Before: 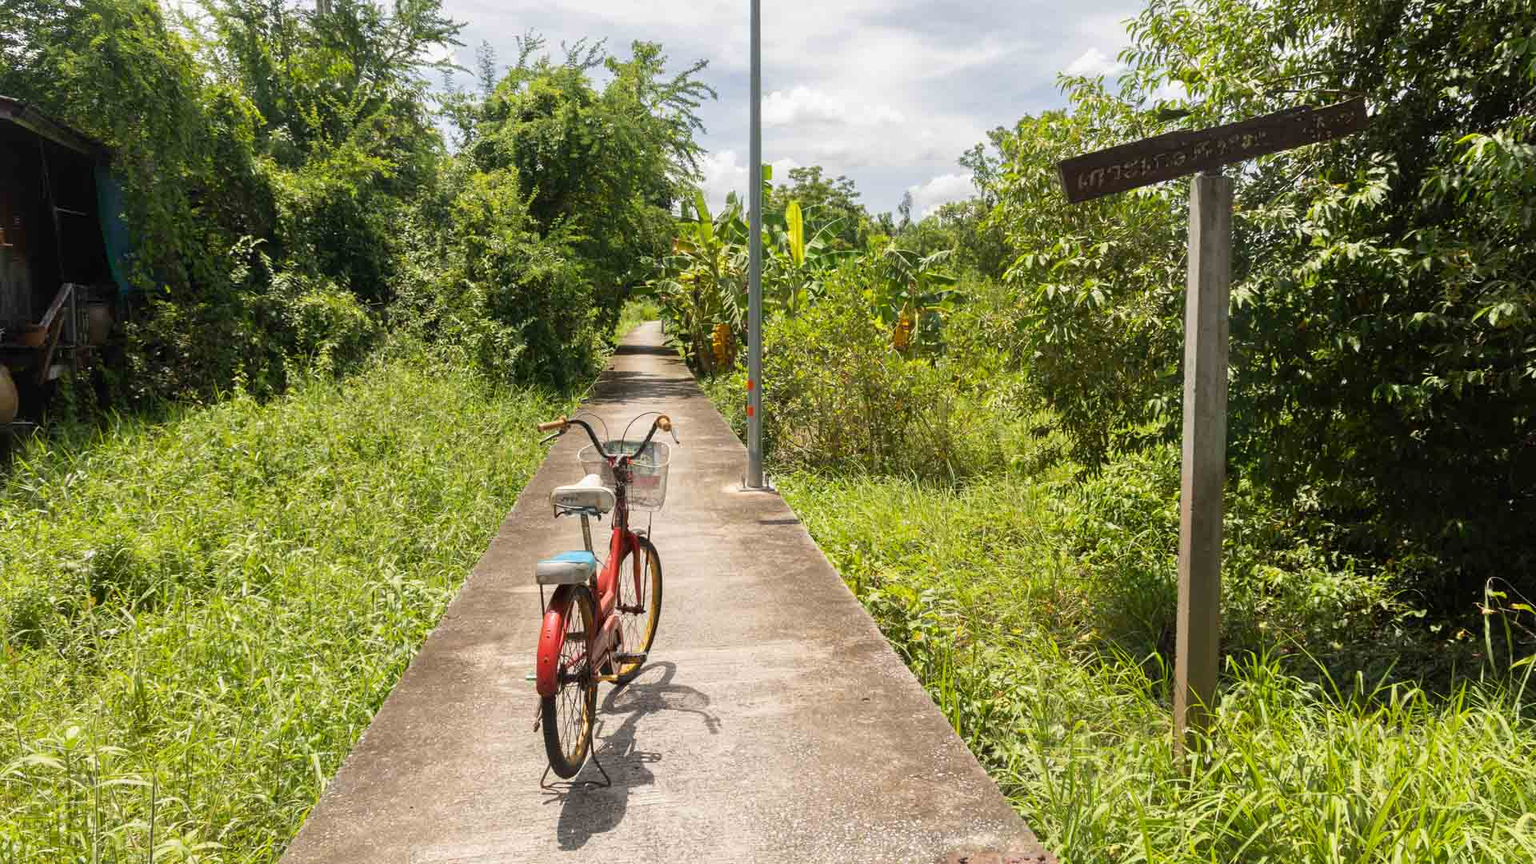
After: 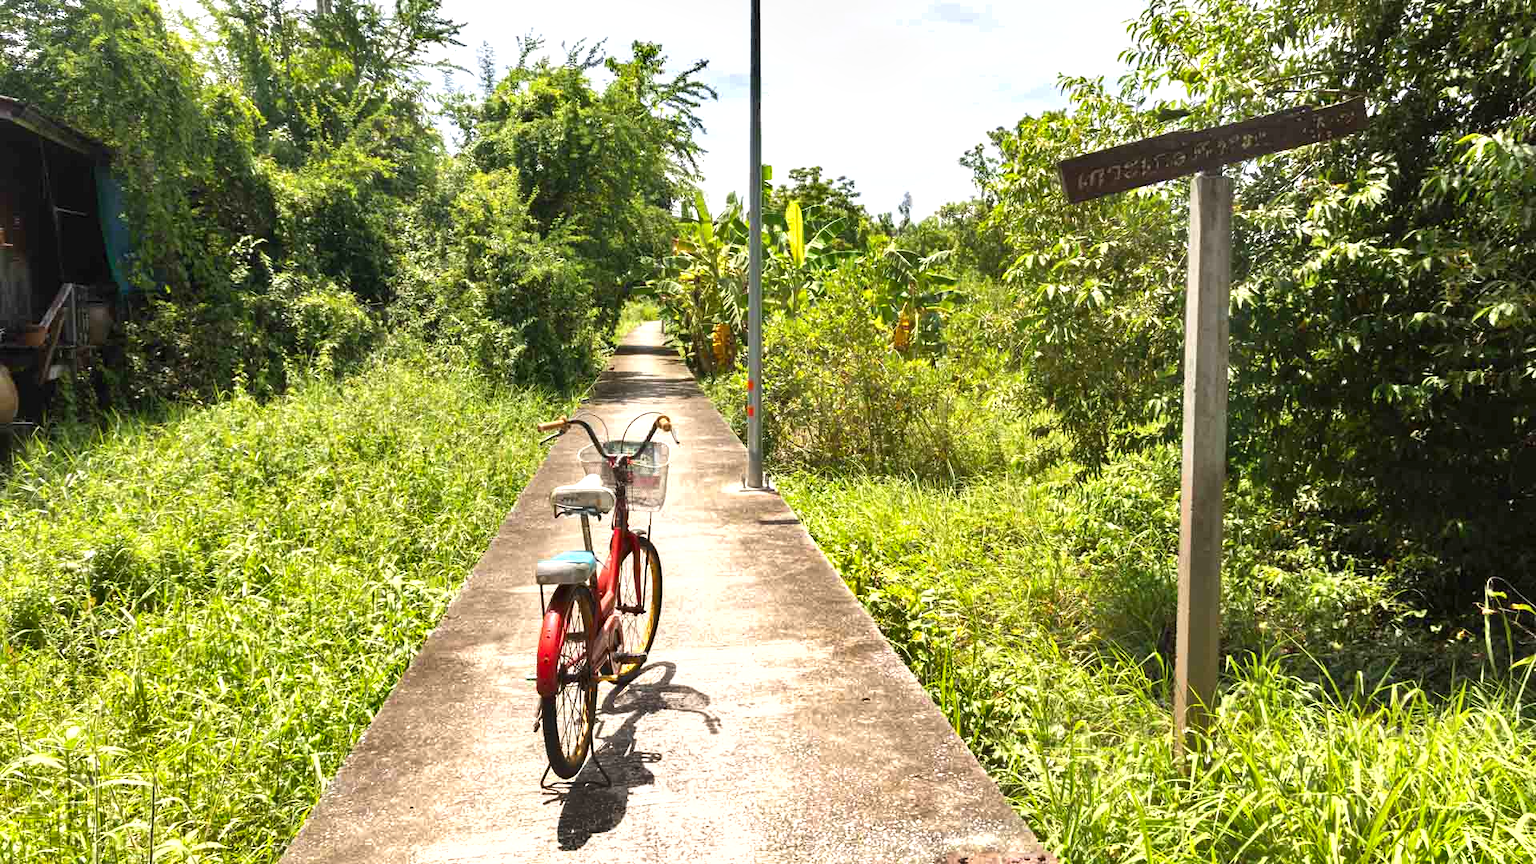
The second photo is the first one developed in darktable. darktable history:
exposure: black level correction 0, exposure 0.699 EV, compensate highlight preservation false
base curve: preserve colors none
shadows and highlights: shadows 11.72, white point adjustment 1.11, highlights color adjustment 52.7%, soften with gaussian
